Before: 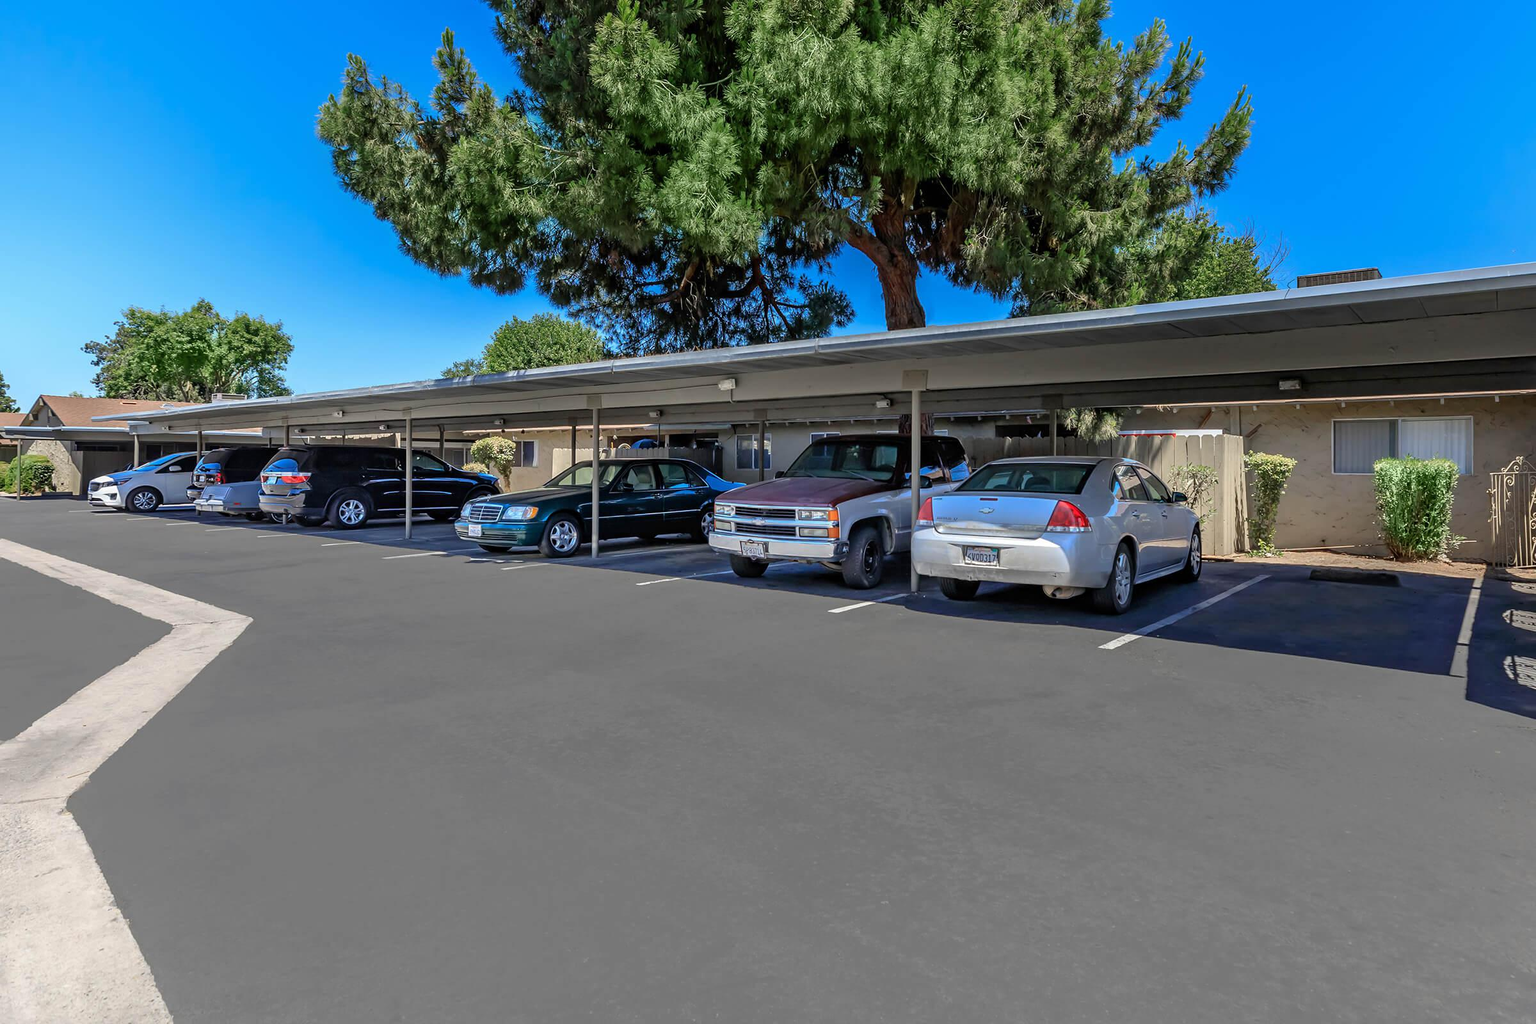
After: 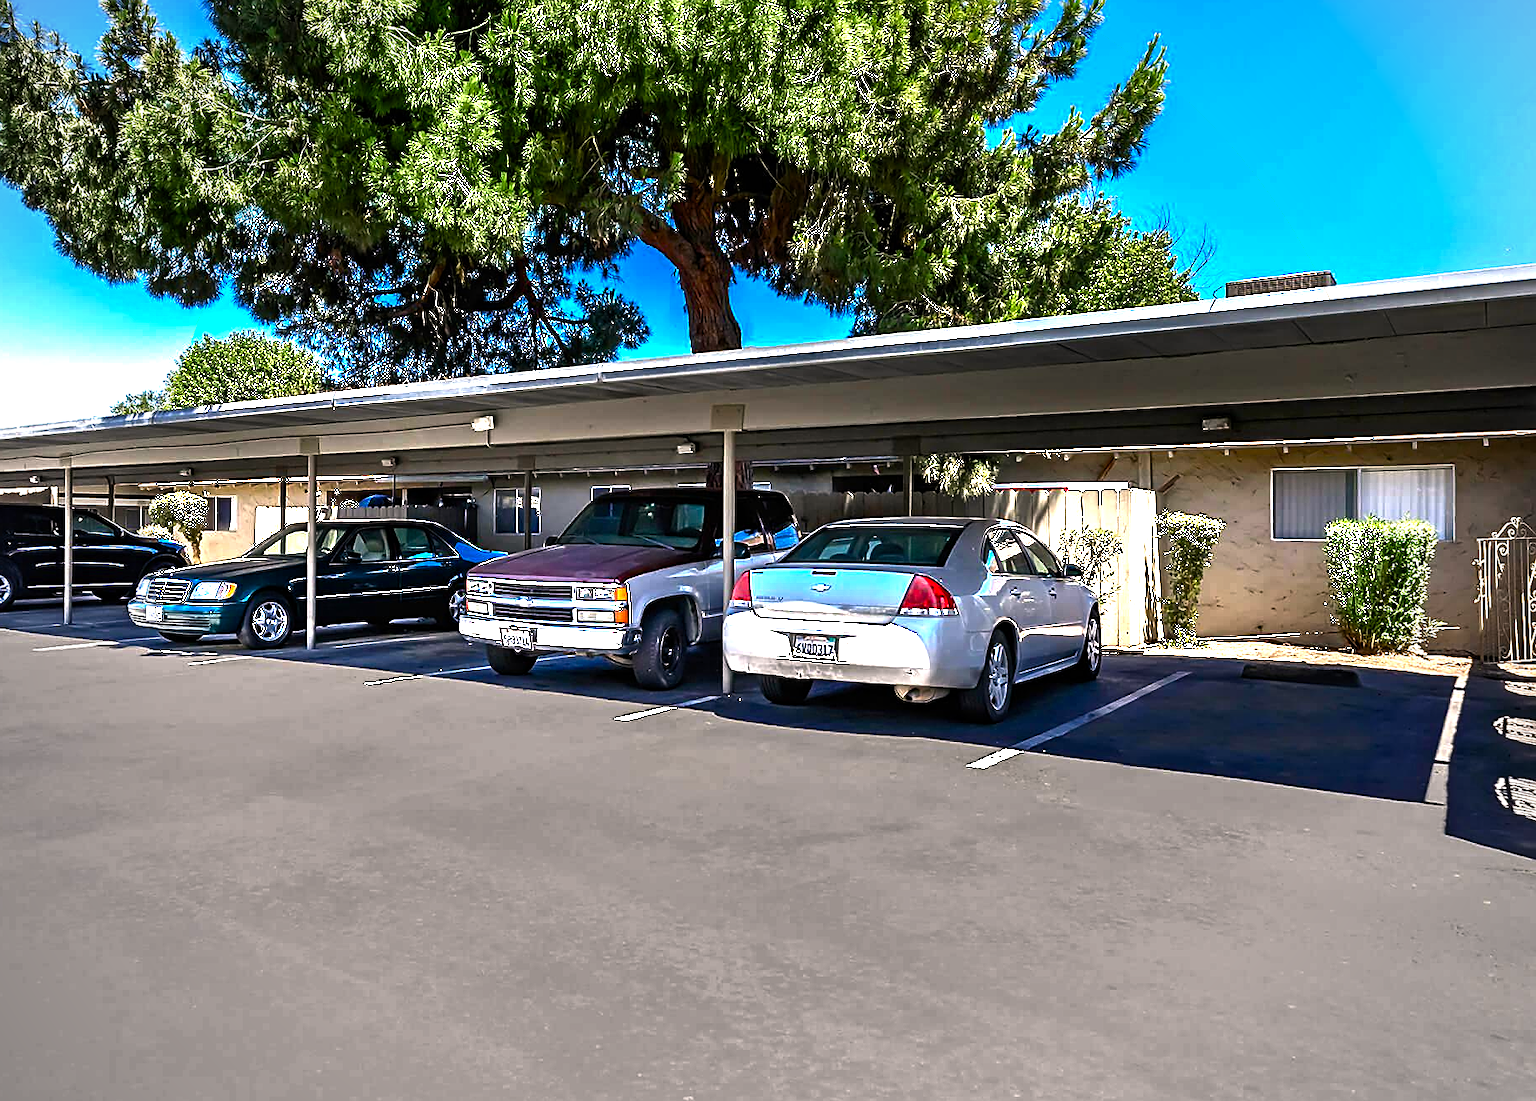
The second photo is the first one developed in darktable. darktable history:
color zones: curves: ch0 [(0, 0.5) (0.143, 0.5) (0.286, 0.5) (0.429, 0.5) (0.571, 0.5) (0.714, 0.476) (0.857, 0.5) (1, 0.5)]; ch2 [(0, 0.5) (0.143, 0.5) (0.286, 0.5) (0.429, 0.5) (0.571, 0.5) (0.714, 0.487) (0.857, 0.5) (1, 0.5)]
crop: left 23.229%, top 5.849%, bottom 11.549%
color correction: highlights a* 5.91, highlights b* 4.9
exposure: exposure 0.127 EV, compensate exposure bias true, compensate highlight preservation false
sharpen: on, module defaults
vignetting: fall-off radius 60.99%, unbound false
color balance rgb: shadows lift › chroma 0.704%, shadows lift › hue 111.06°, perceptual saturation grading › global saturation 20%, perceptual saturation grading › highlights -25.101%, perceptual saturation grading › shadows 50.216%, perceptual brilliance grading › highlights 74.492%, perceptual brilliance grading › shadows -29.88%
